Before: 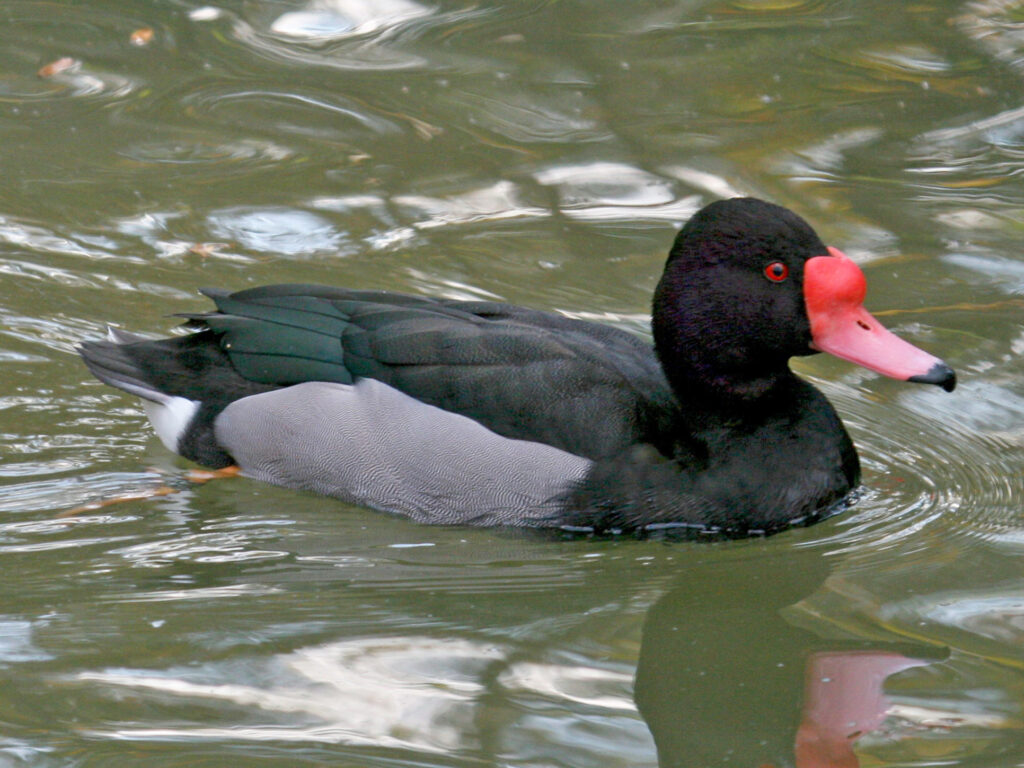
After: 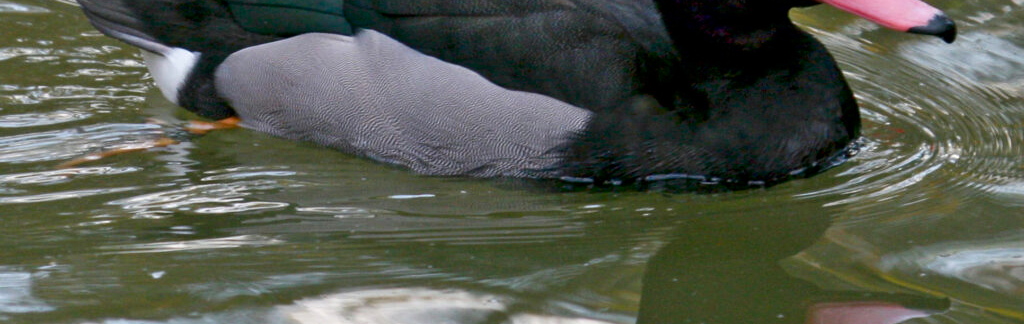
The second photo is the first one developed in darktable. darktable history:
crop: top 45.551%, bottom 12.262%
contrast brightness saturation: contrast 0.07, brightness -0.14, saturation 0.11
